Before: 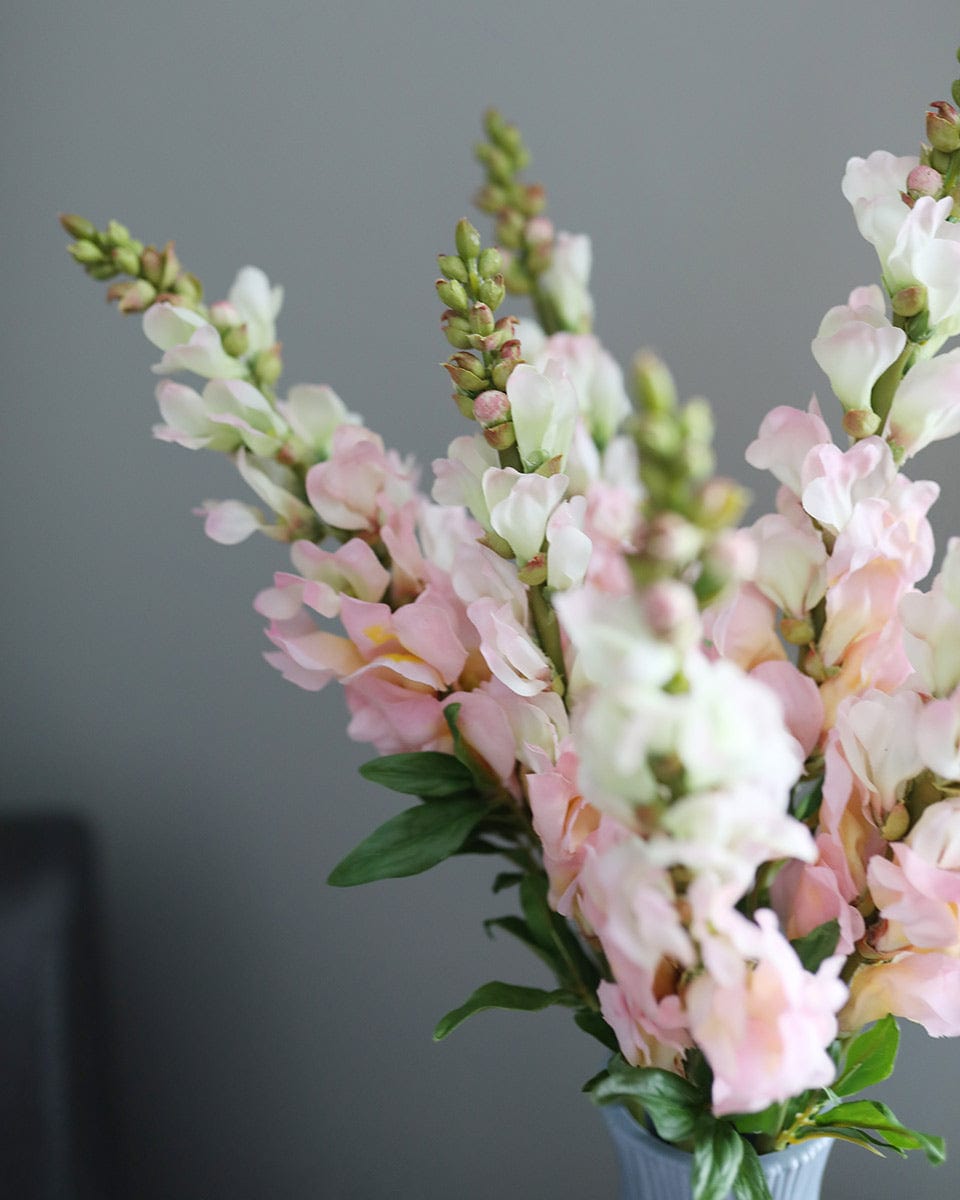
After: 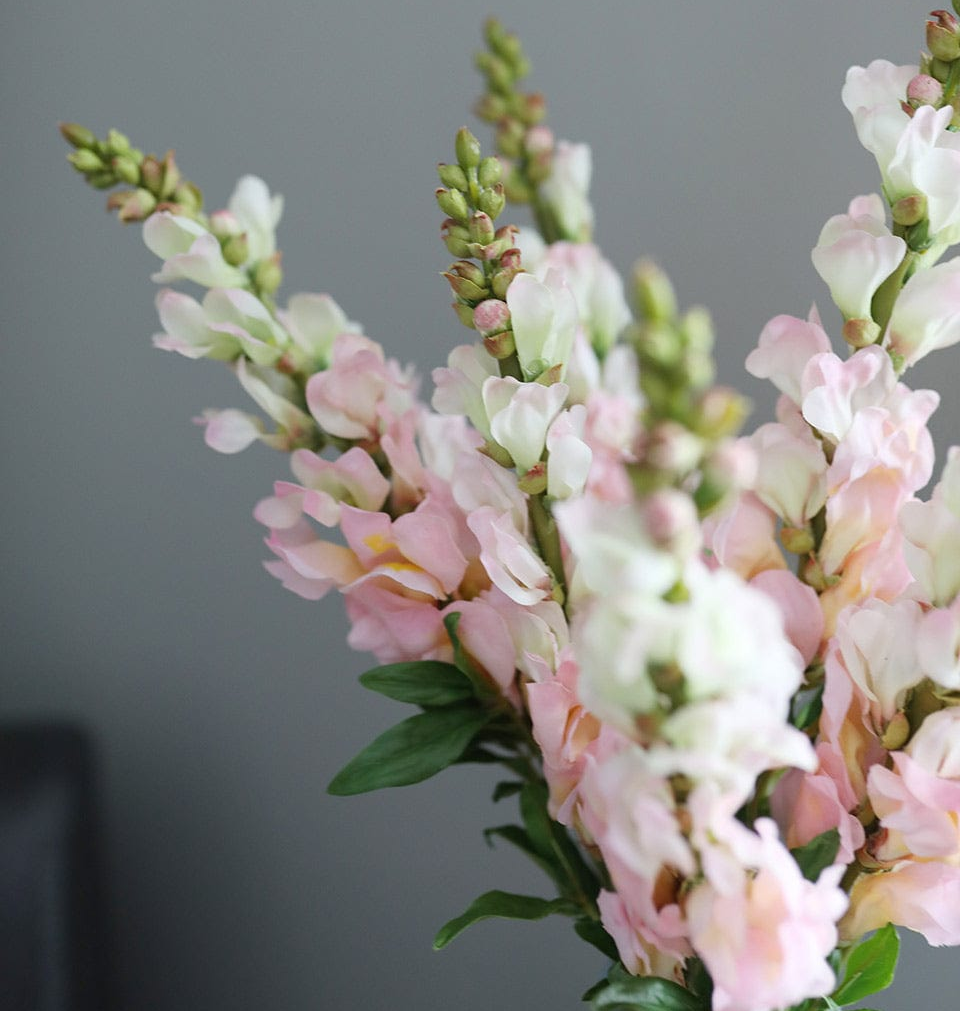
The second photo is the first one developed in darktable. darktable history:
crop: top 7.586%, bottom 8.134%
